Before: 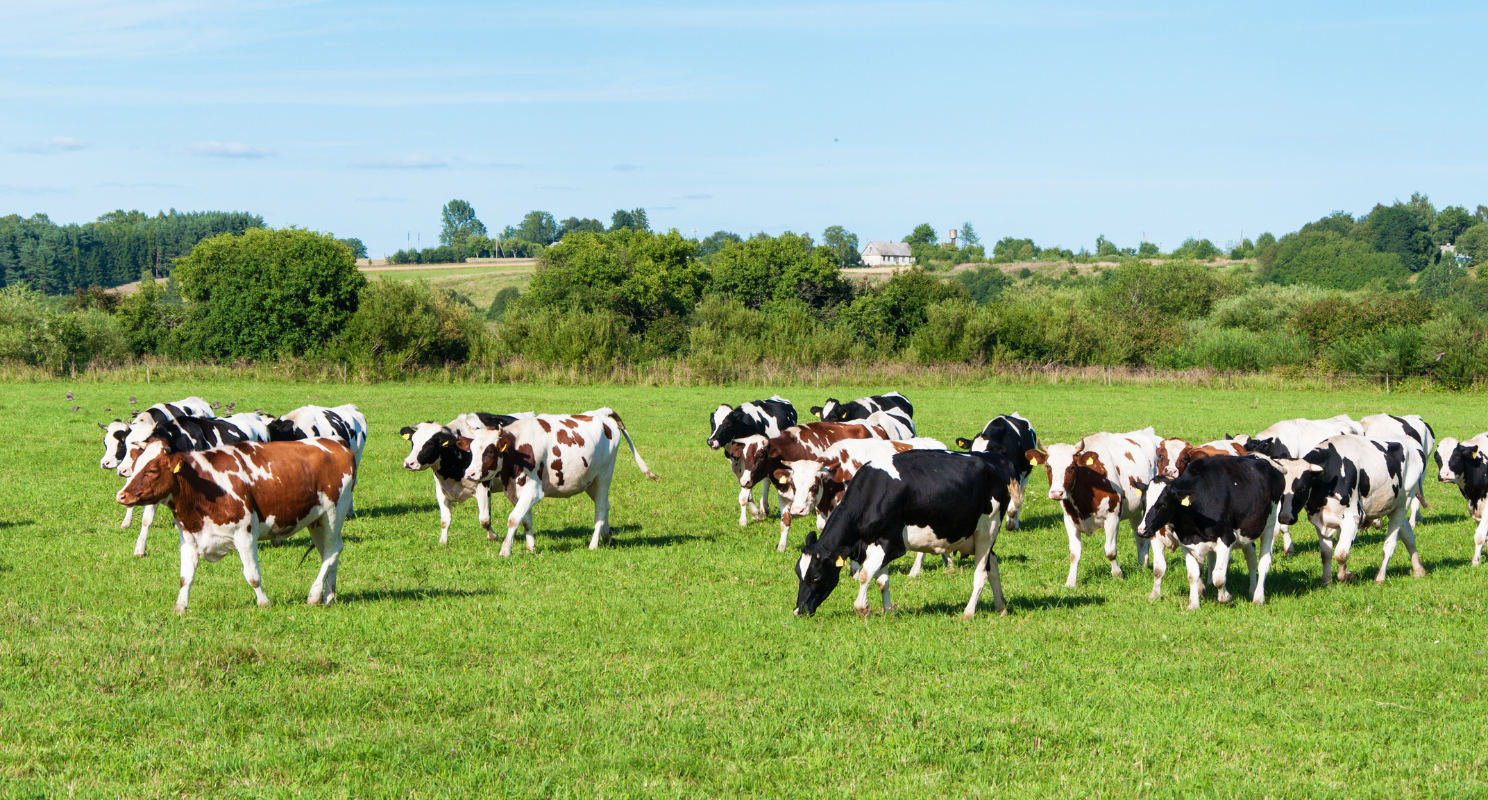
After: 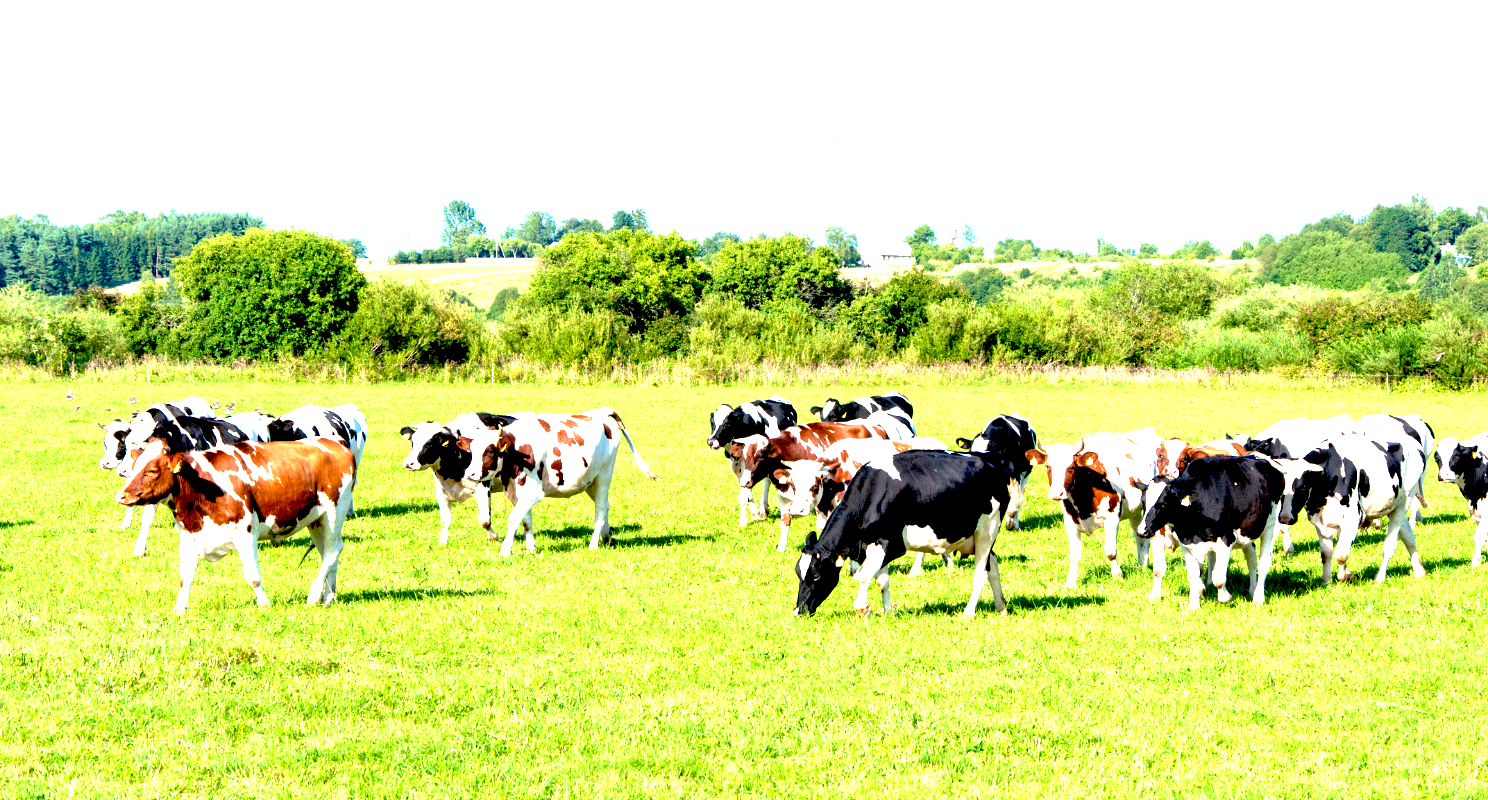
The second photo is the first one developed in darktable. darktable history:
color calibration: illuminant same as pipeline (D50), x 0.346, y 0.359, temperature 5002.42 K
exposure: black level correction 0.016, exposure 1.774 EV, compensate highlight preservation false
